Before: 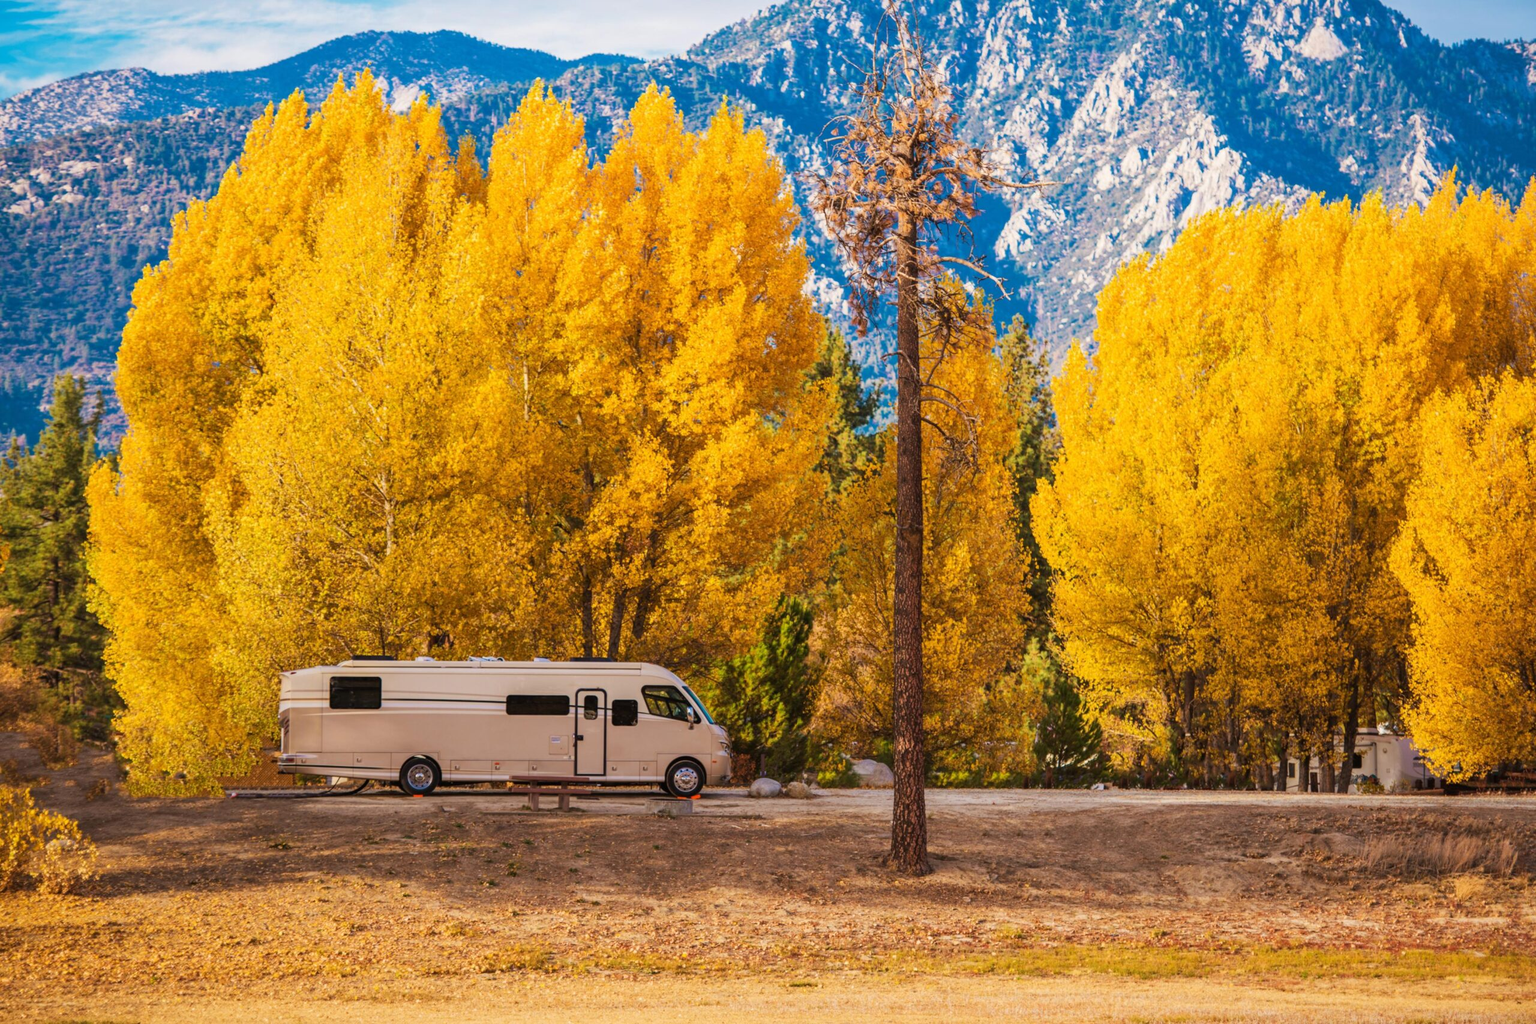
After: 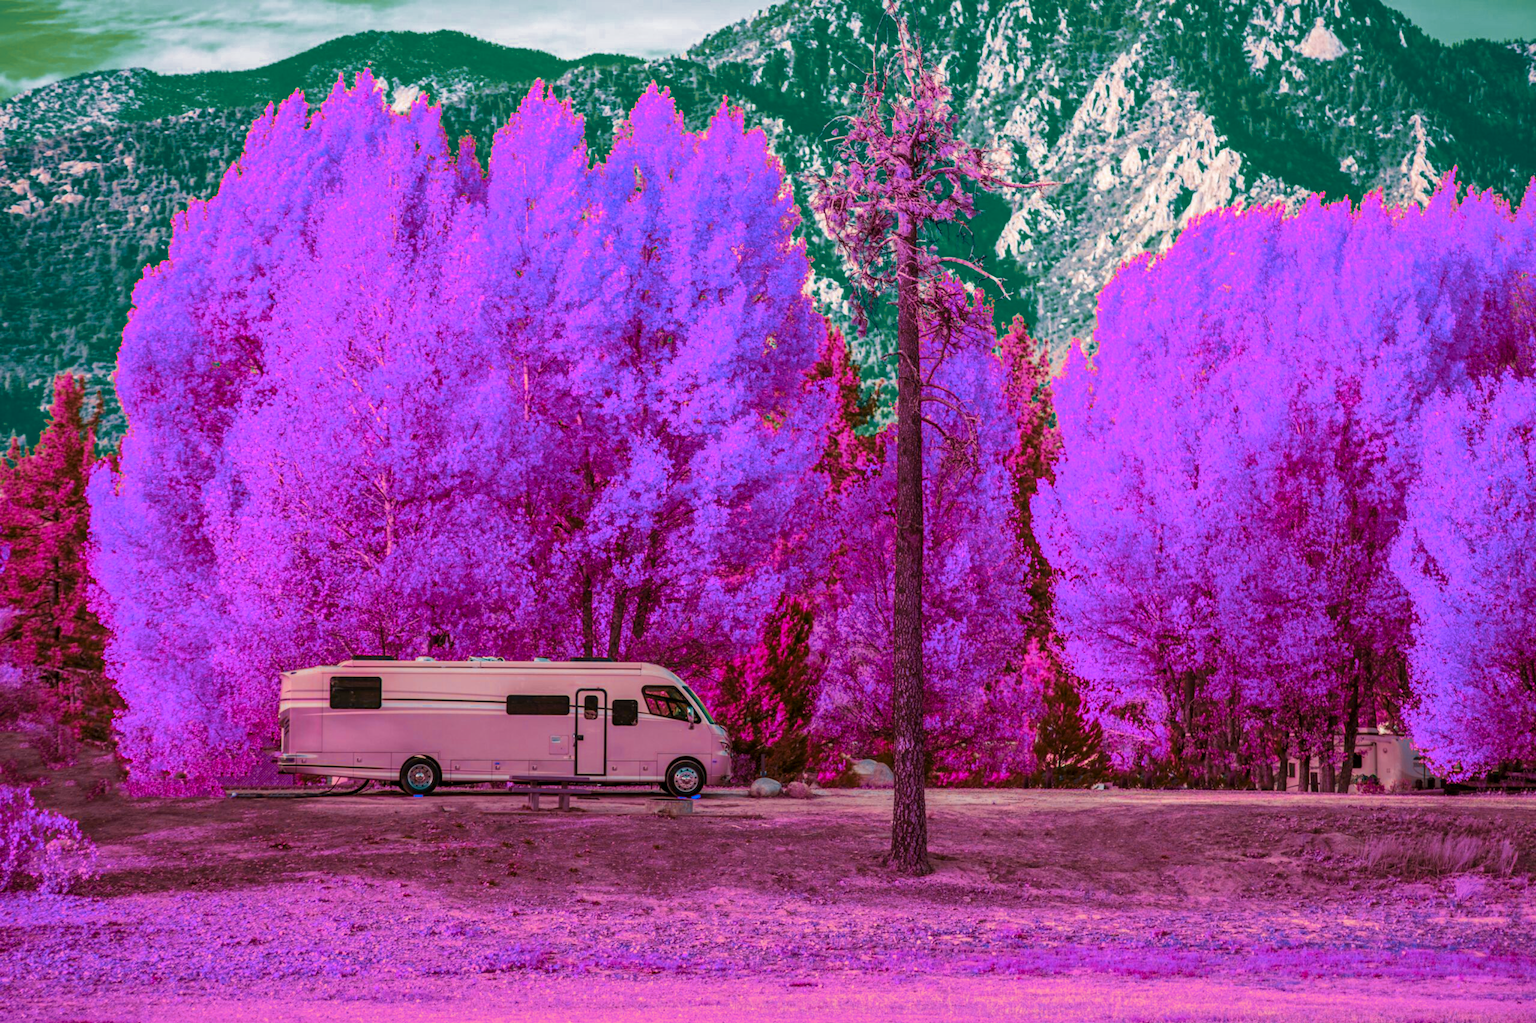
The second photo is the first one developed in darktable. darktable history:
color zones: curves: ch0 [(0.826, 0.353)]; ch1 [(0.242, 0.647) (0.889, 0.342)]; ch2 [(0.246, 0.089) (0.969, 0.068)]
local contrast: on, module defaults
tone equalizer: on, module defaults
velvia: strength 45%
